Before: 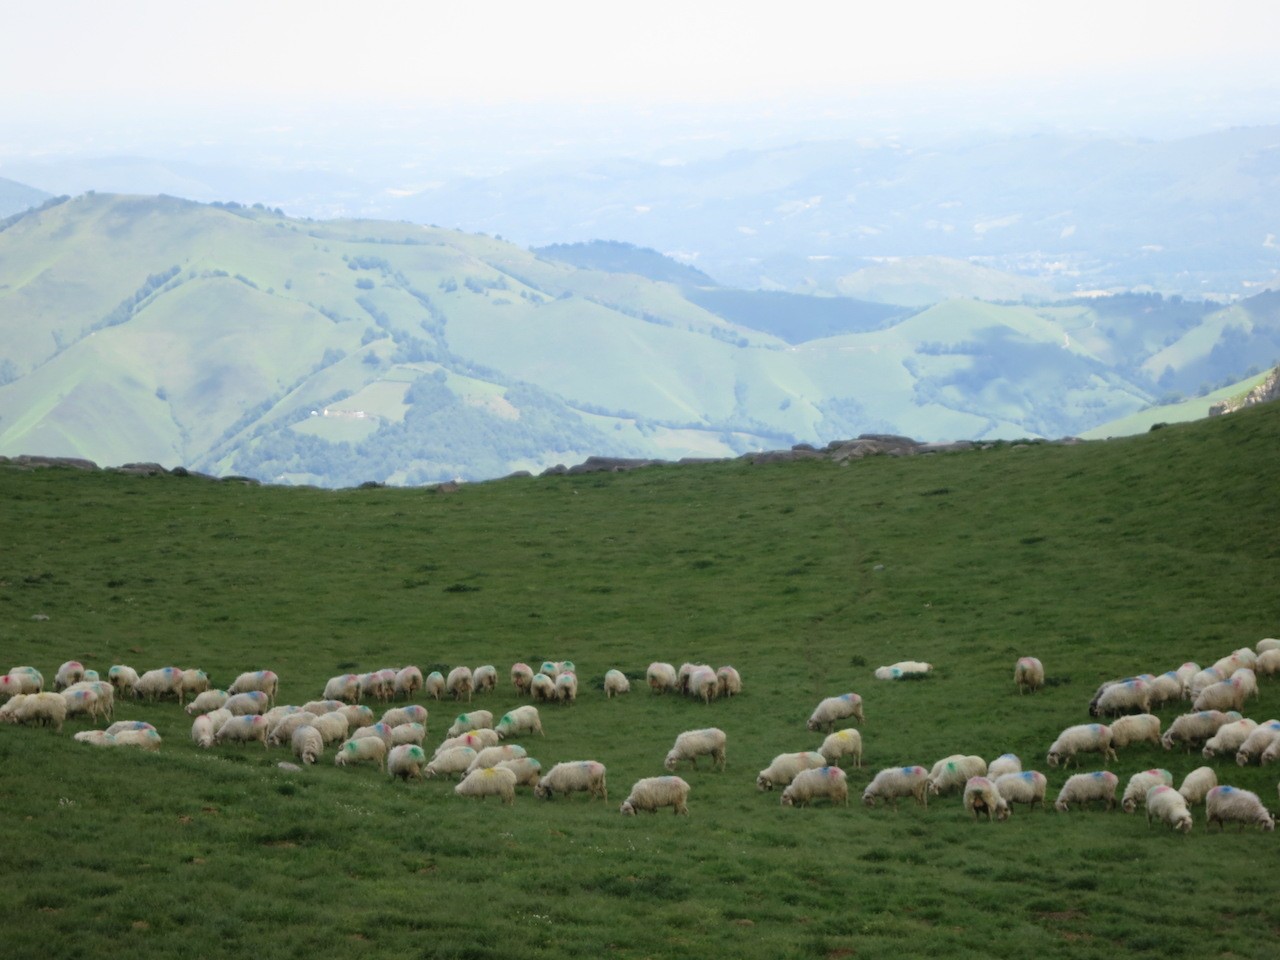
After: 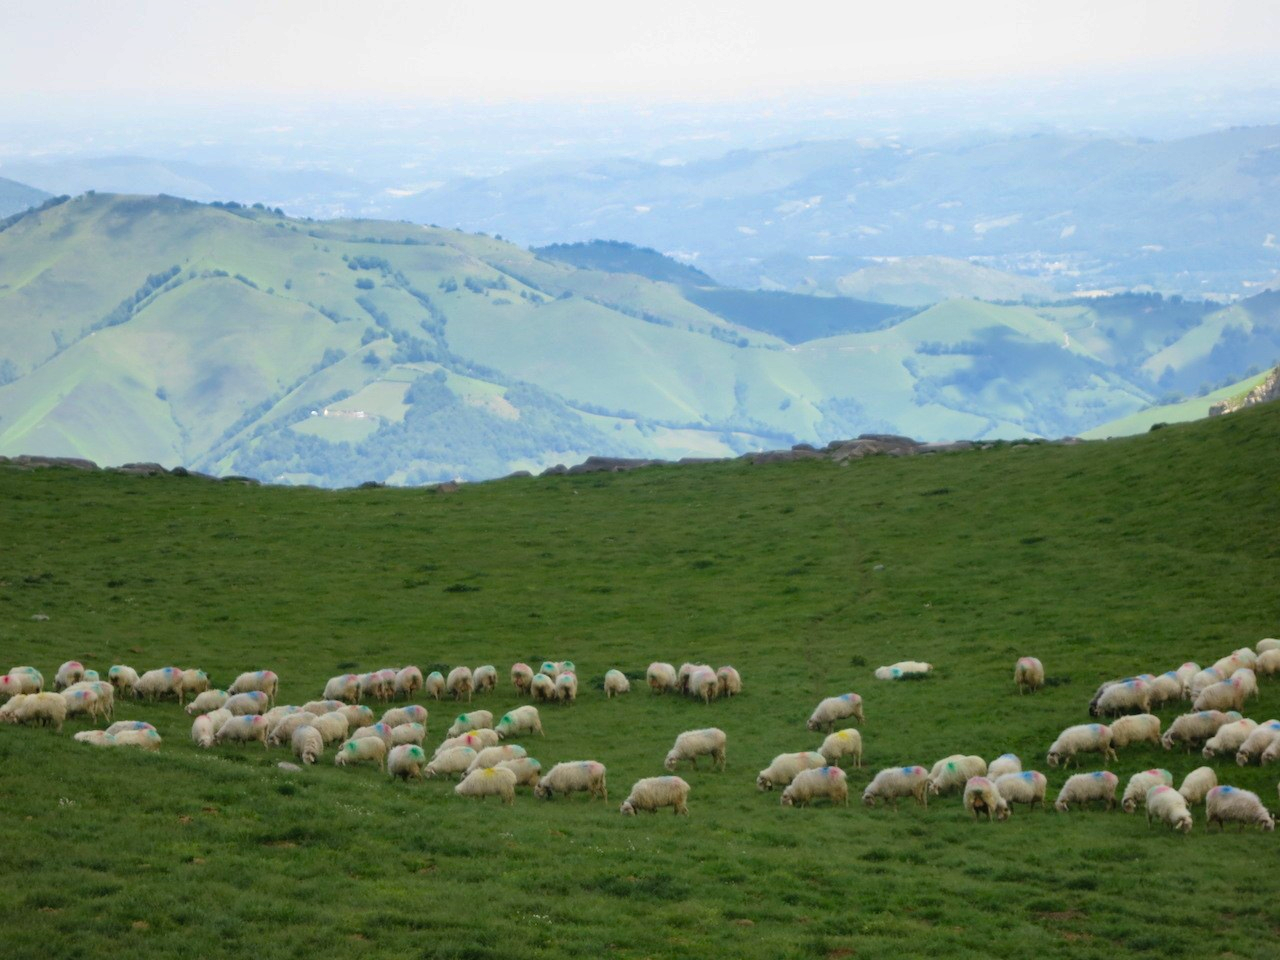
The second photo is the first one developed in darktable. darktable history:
color balance rgb: perceptual saturation grading › global saturation 20%, global vibrance 20%
shadows and highlights: shadows 40, highlights -54, highlights color adjustment 46%, low approximation 0.01, soften with gaussian
